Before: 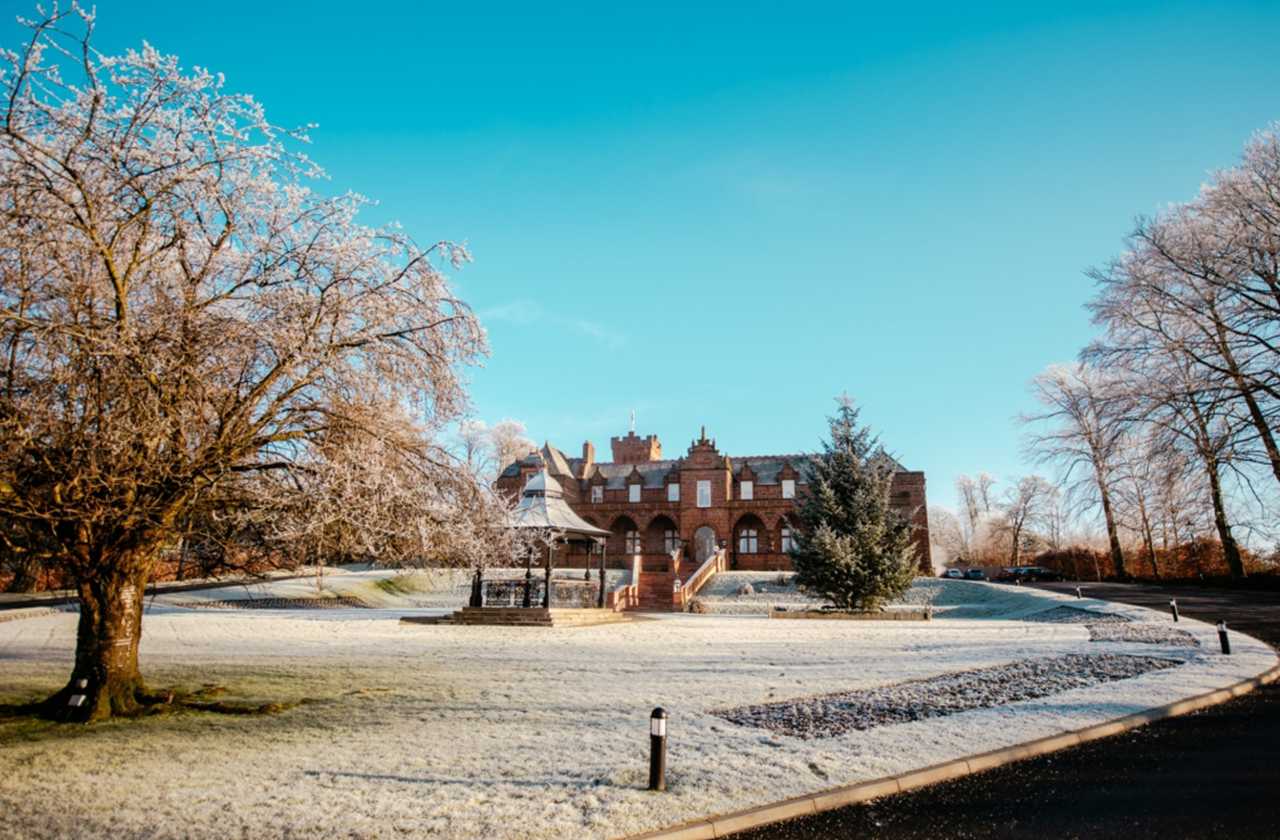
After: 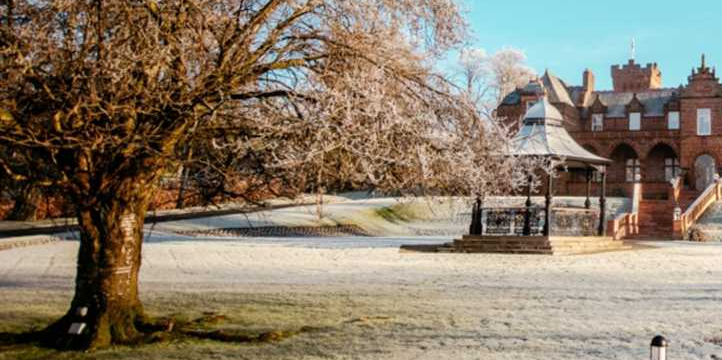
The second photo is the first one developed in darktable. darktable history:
crop: top 44.325%, right 43.527%, bottom 12.792%
